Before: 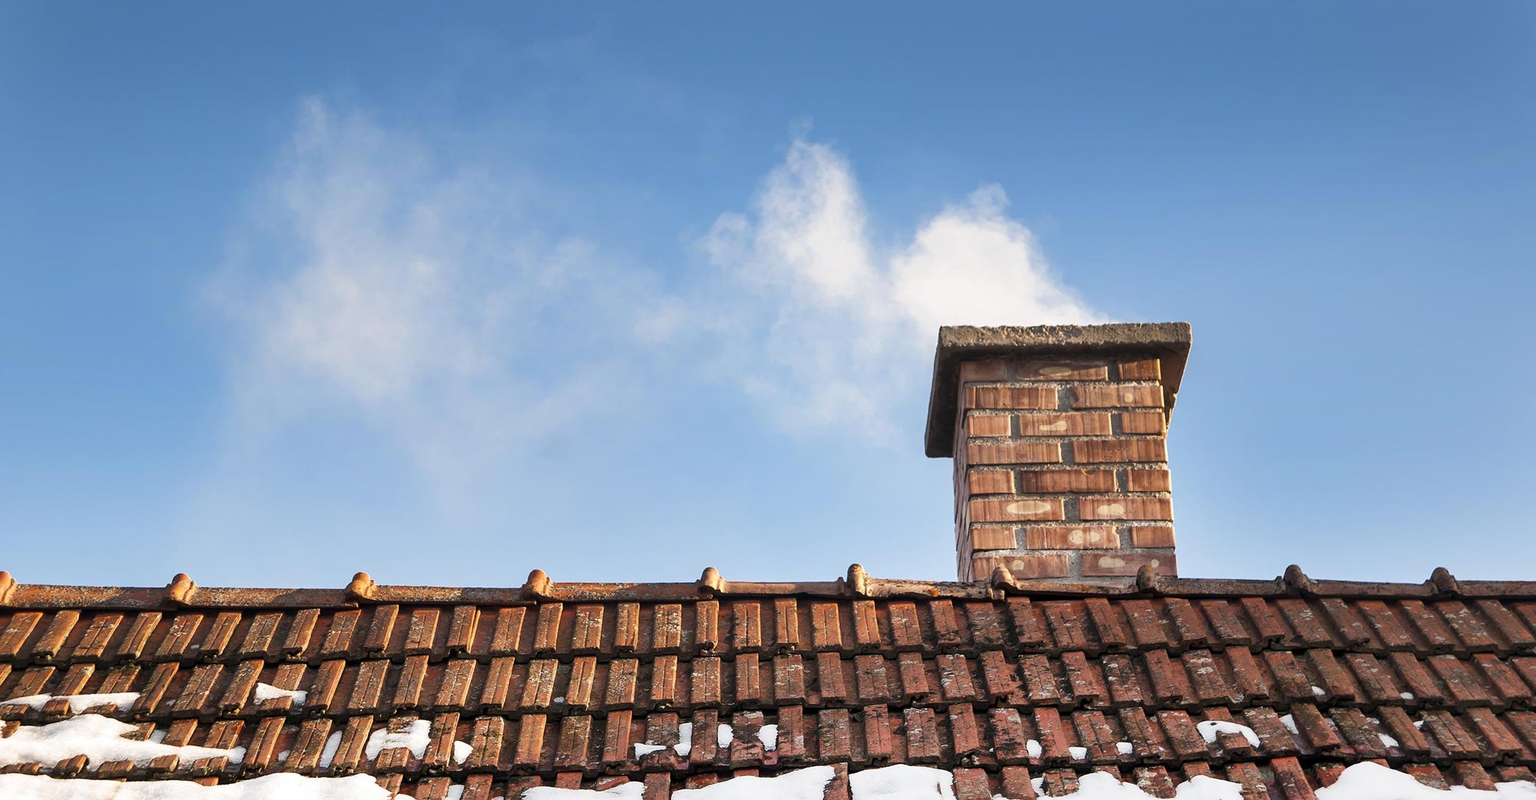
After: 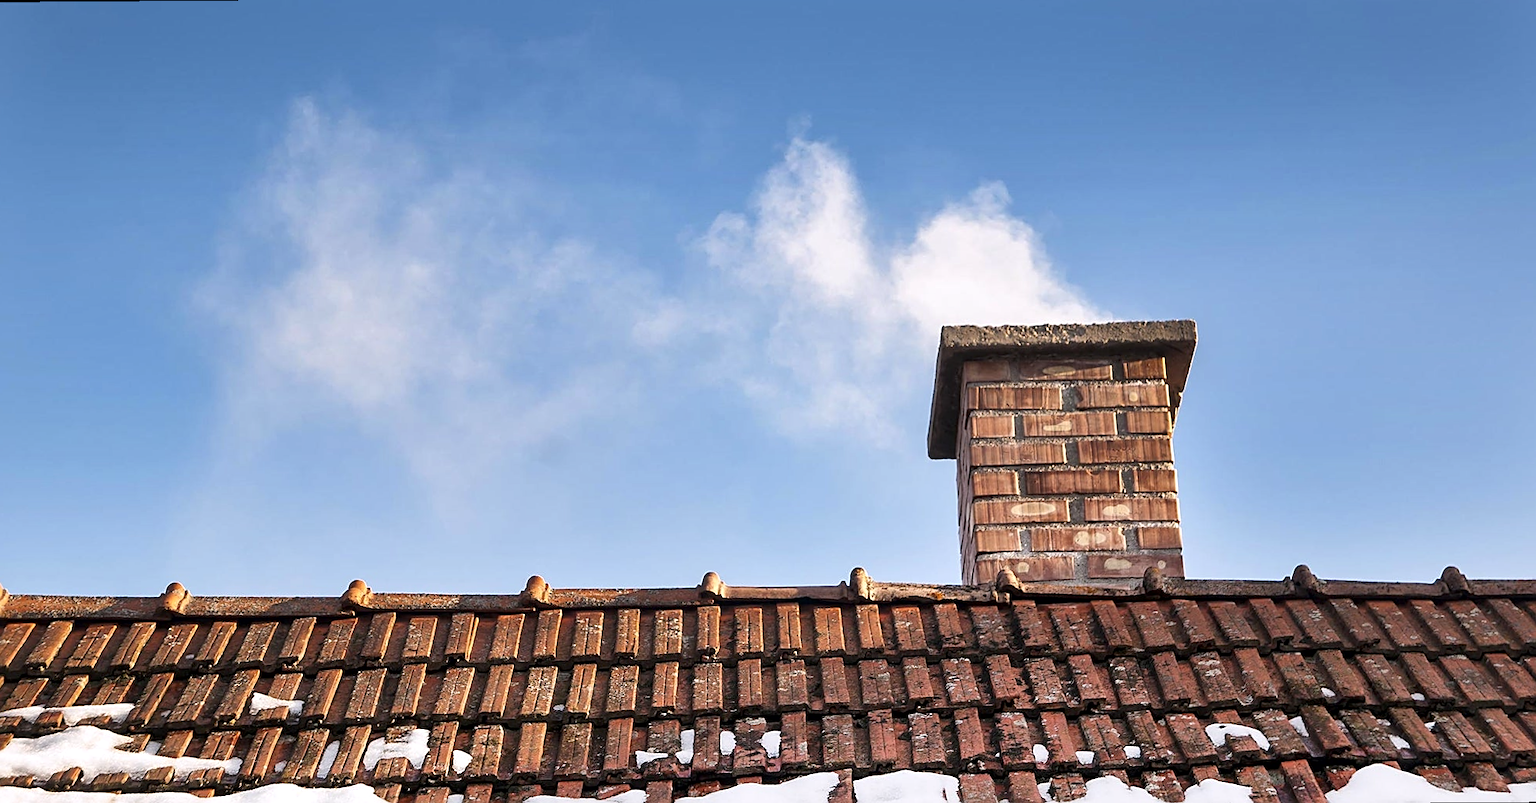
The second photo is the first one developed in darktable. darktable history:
local contrast: mode bilateral grid, contrast 20, coarseness 50, detail 132%, midtone range 0.2
rotate and perspective: rotation -0.45°, automatic cropping original format, crop left 0.008, crop right 0.992, crop top 0.012, crop bottom 0.988
sharpen: on, module defaults
white balance: red 1.009, blue 1.027
